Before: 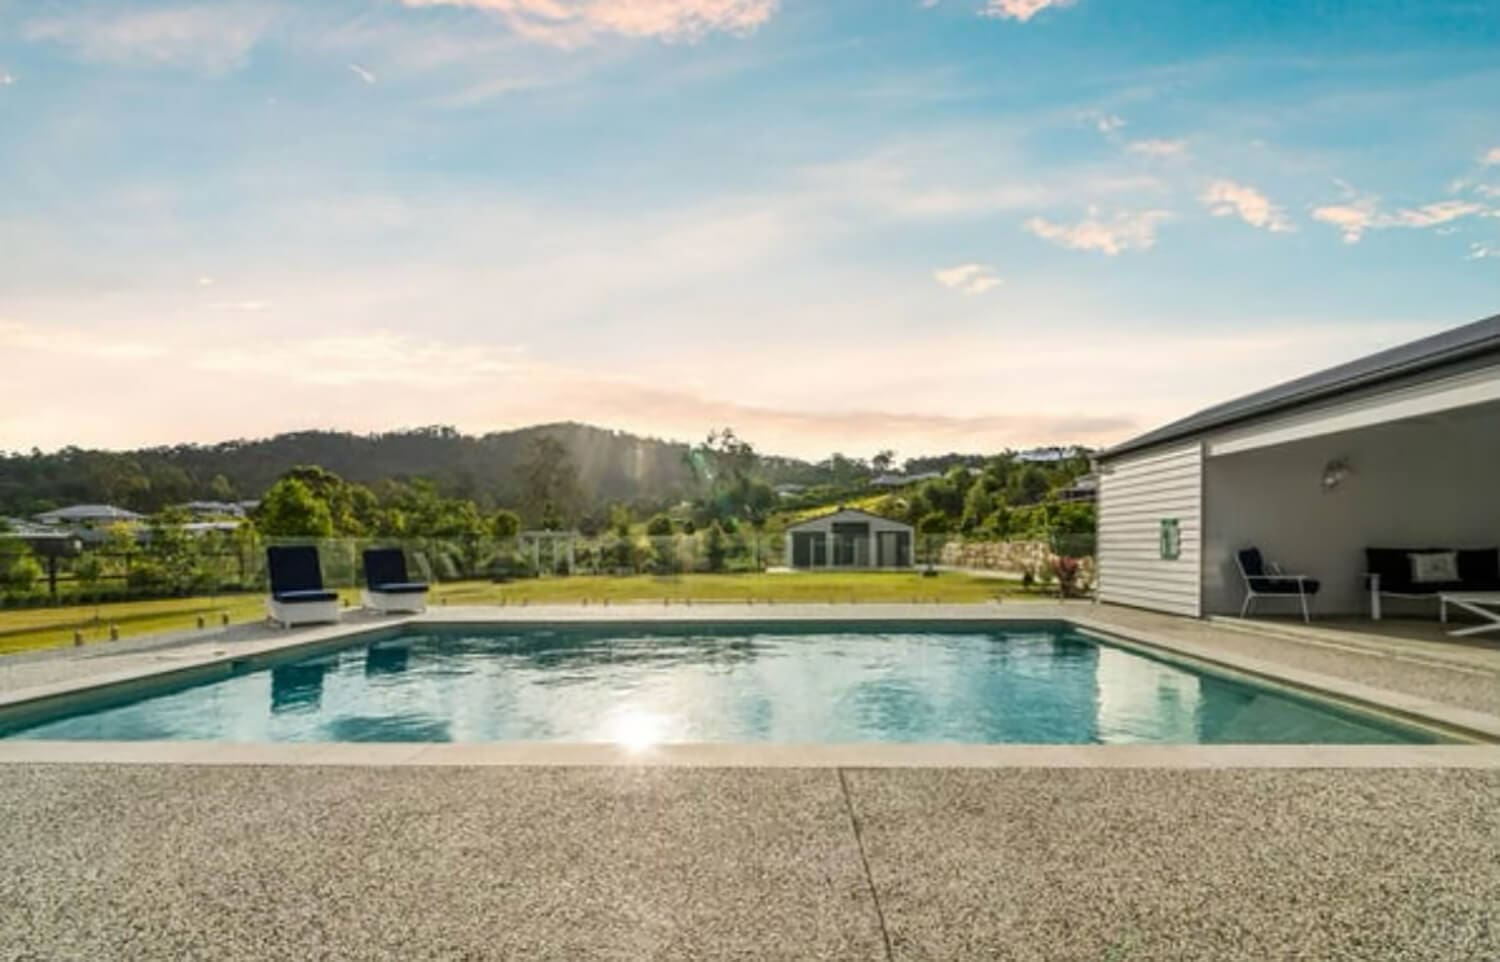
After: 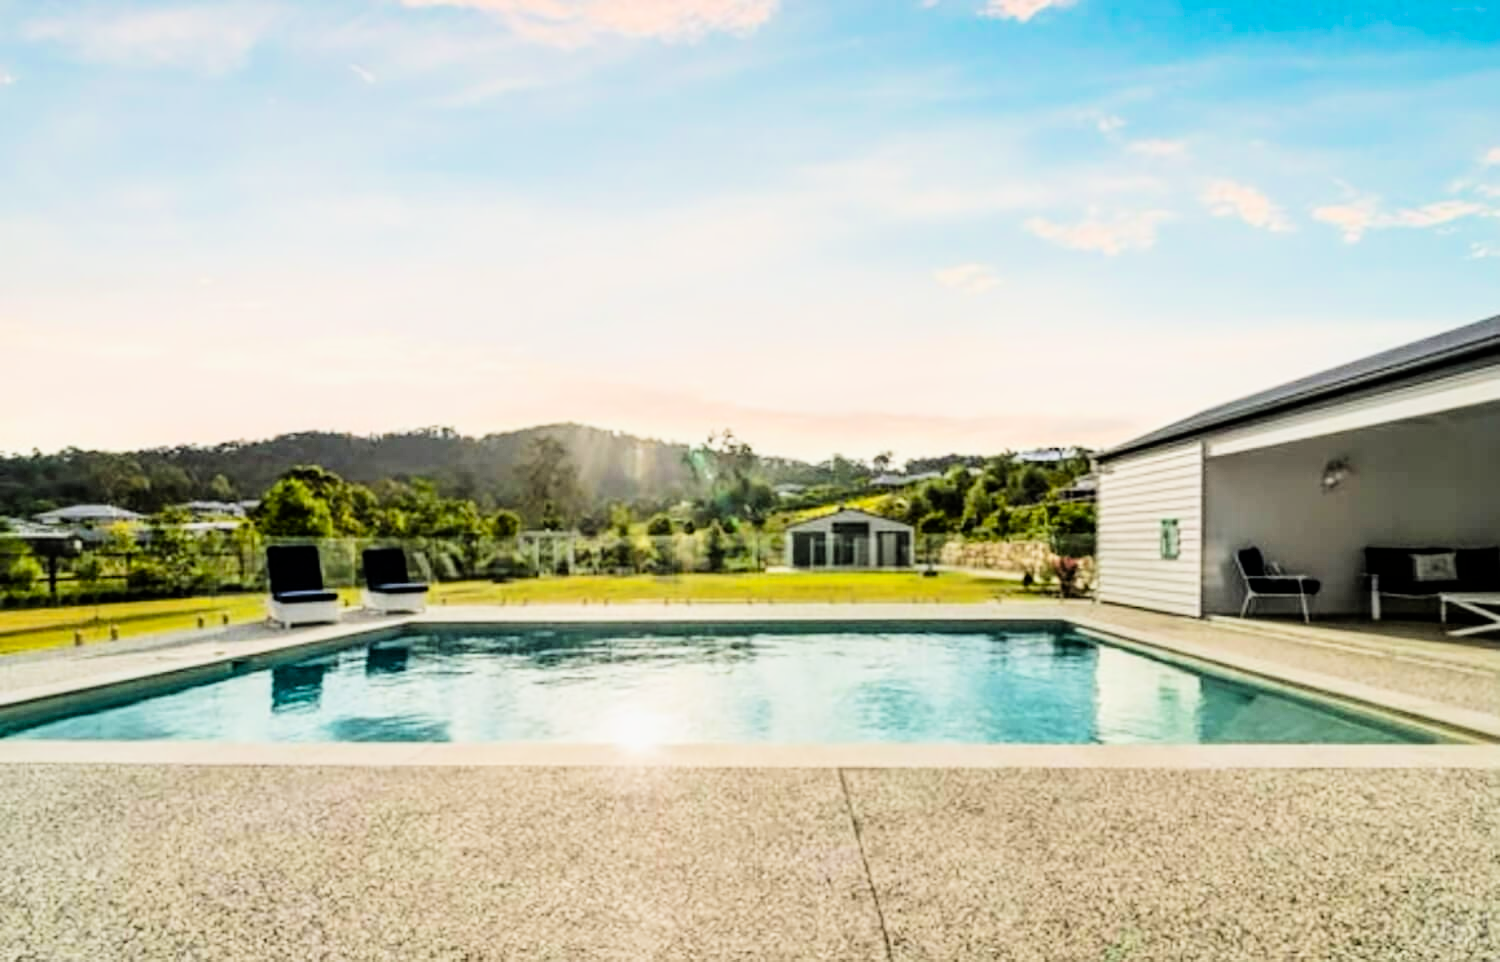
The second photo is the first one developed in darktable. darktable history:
color balance rgb: perceptual saturation grading › global saturation 20%
filmic rgb: black relative exposure -5 EV, hardness 2.88, contrast 1.5, highlights saturation mix -10%
exposure: black level correction 0, exposure 0.7 EV, compensate highlight preservation false
